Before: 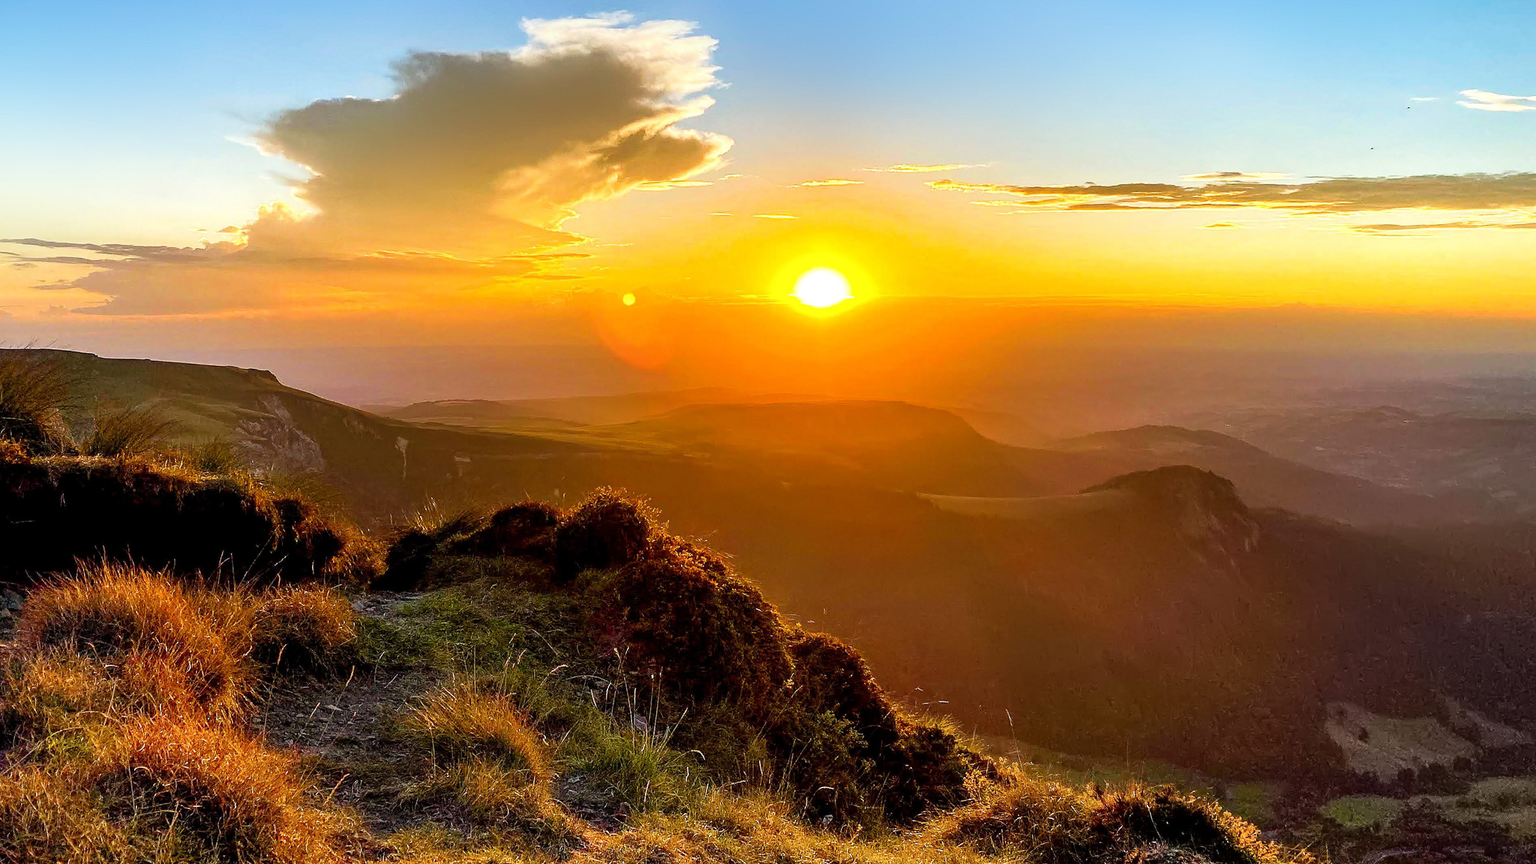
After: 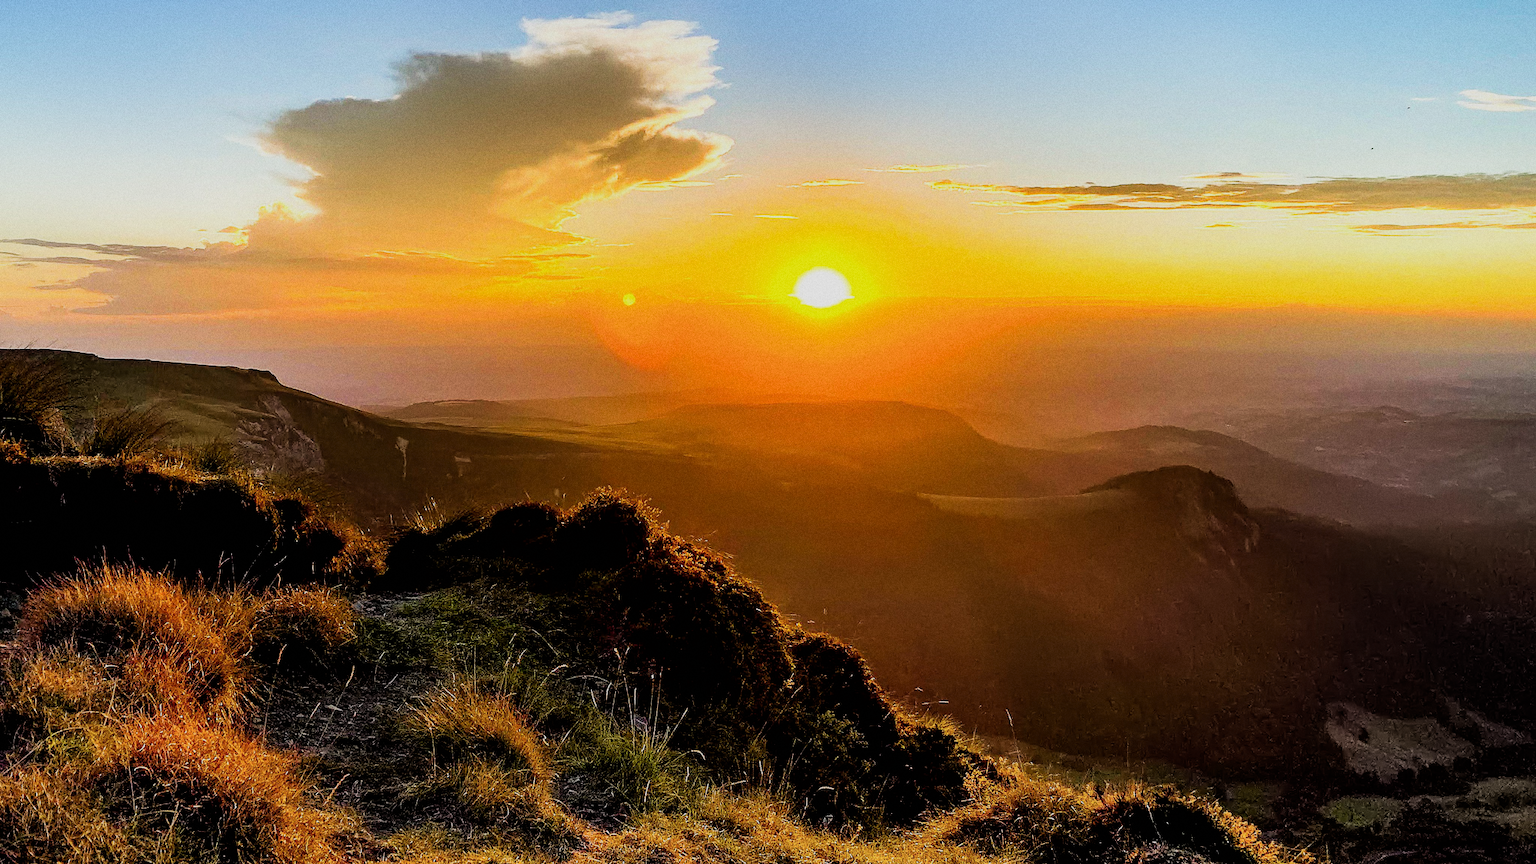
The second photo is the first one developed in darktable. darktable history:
exposure: exposure -0.153 EV, compensate highlight preservation false
grain: on, module defaults
filmic rgb: black relative exposure -5 EV, hardness 2.88, contrast 1.3, highlights saturation mix -30%
